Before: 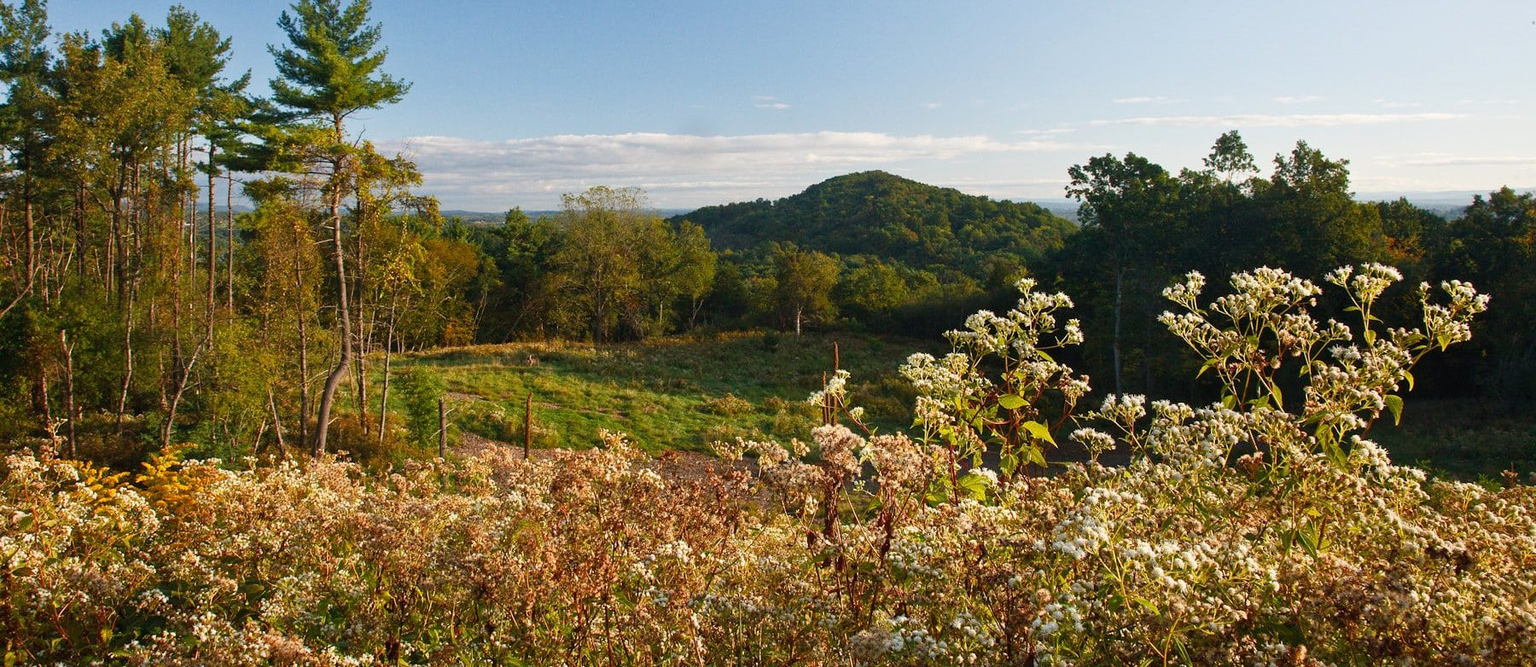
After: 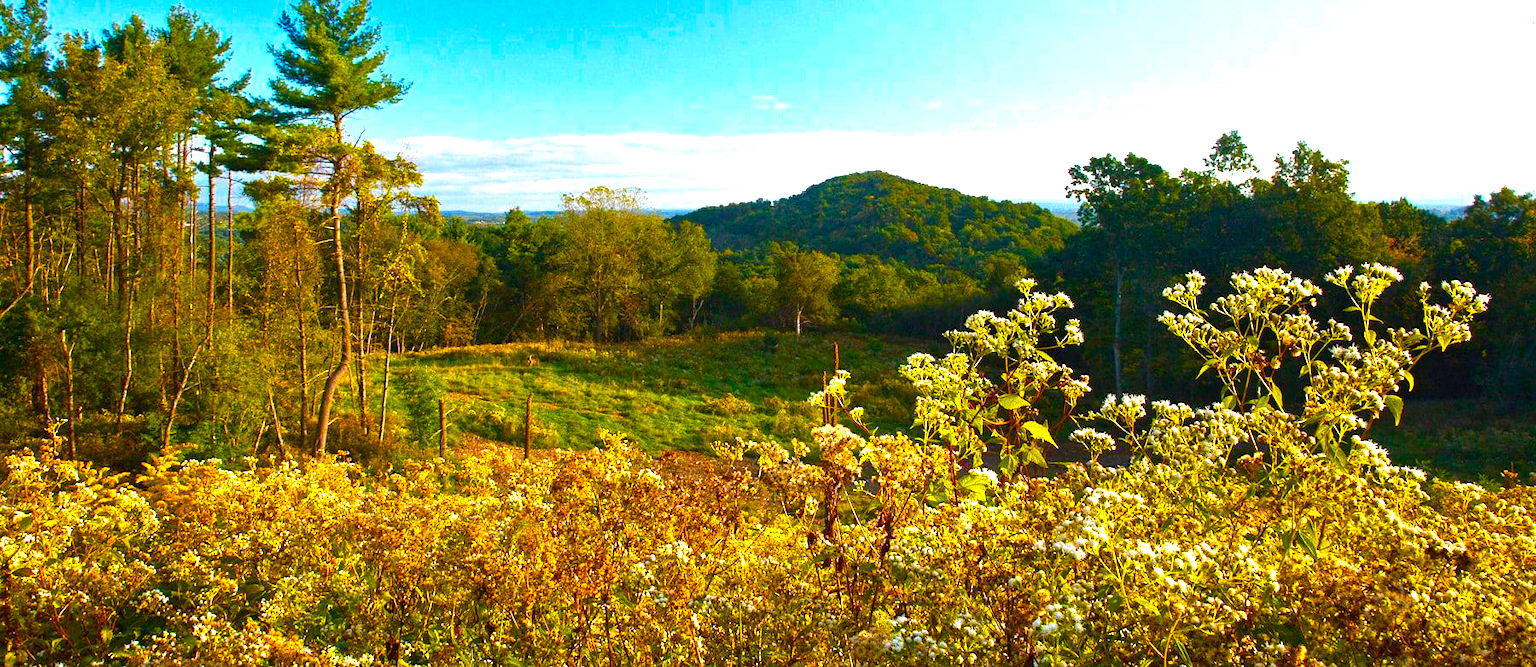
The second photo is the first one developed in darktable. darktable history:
color balance rgb: linear chroma grading › global chroma 25%, perceptual saturation grading › global saturation 40%, perceptual brilliance grading › global brilliance 30%, global vibrance 40%
white balance: red 0.976, blue 1.04
